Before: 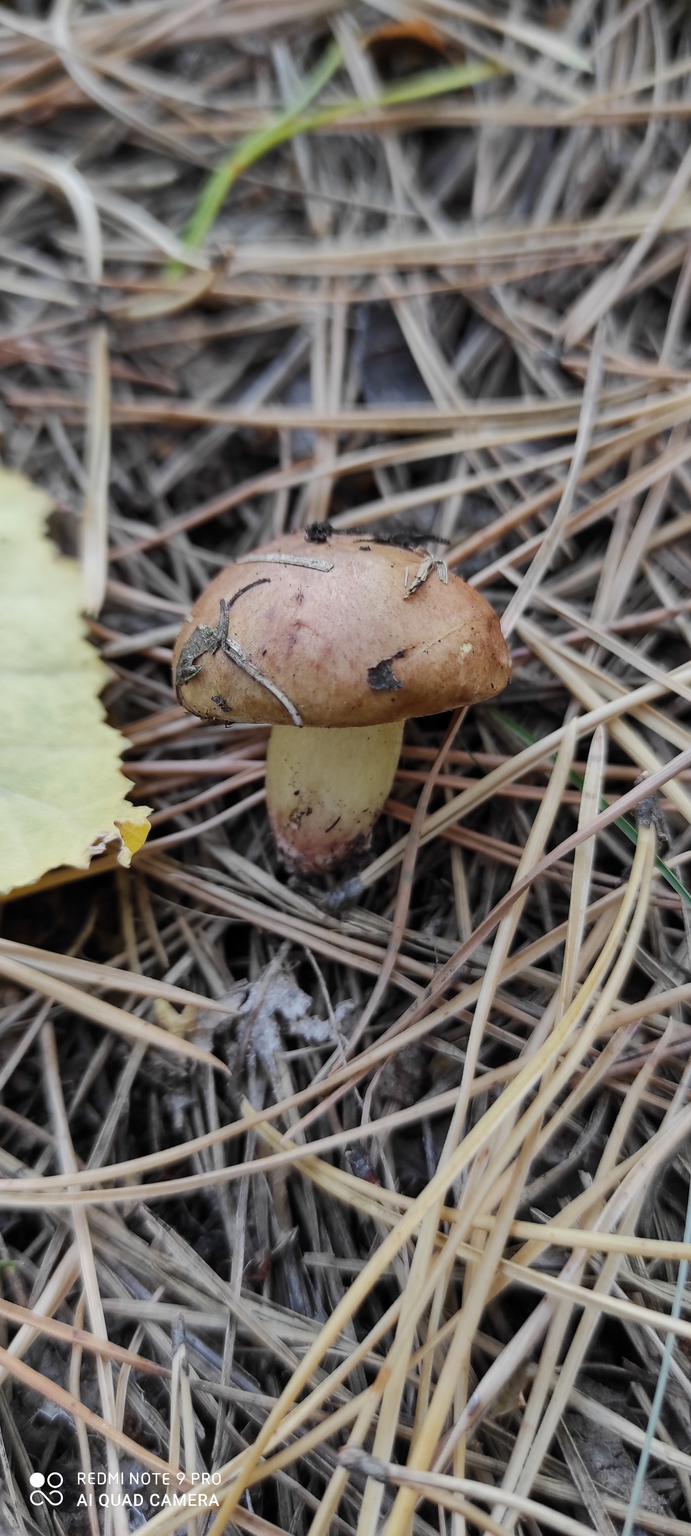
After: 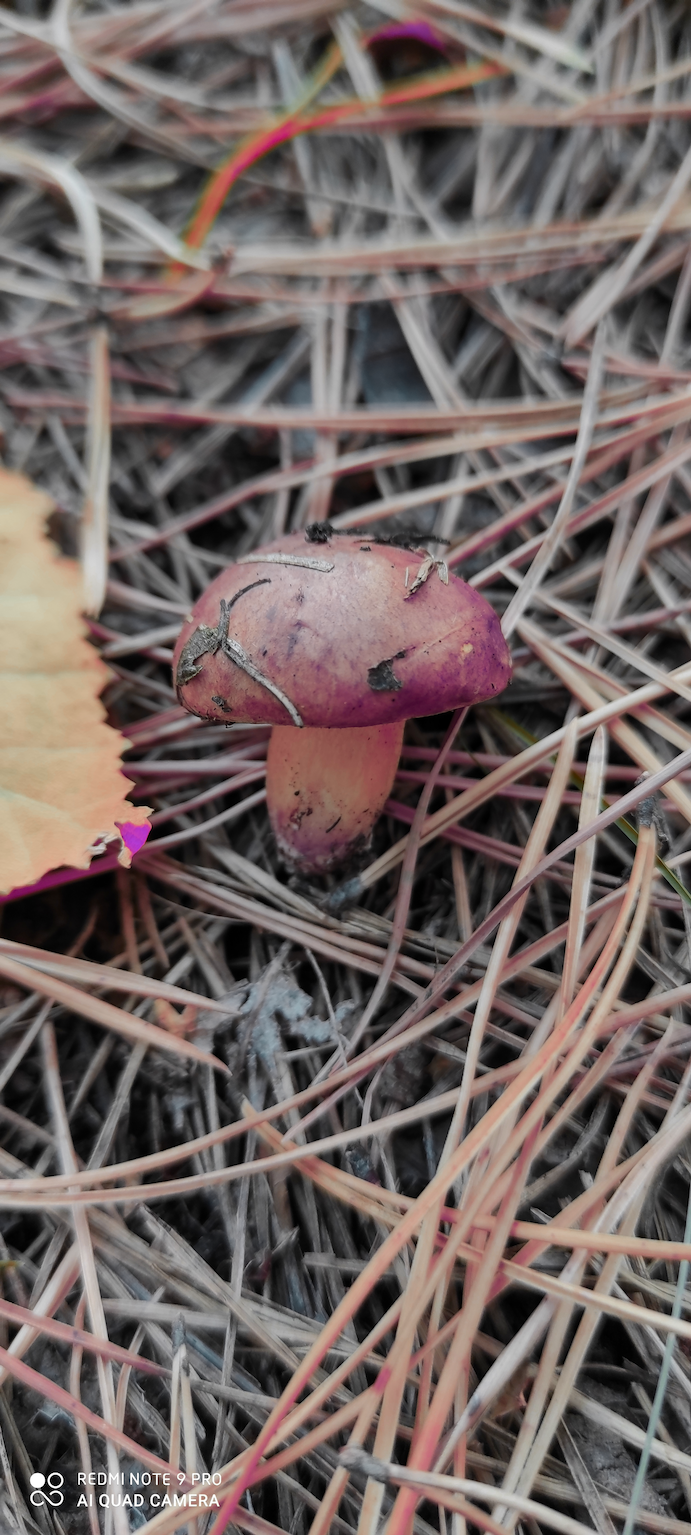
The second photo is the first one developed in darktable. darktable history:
color zones: curves: ch0 [(0.826, 0.353)]; ch1 [(0.242, 0.647) (0.889, 0.342)]; ch2 [(0.246, 0.089) (0.969, 0.068)], mix 25.26%
